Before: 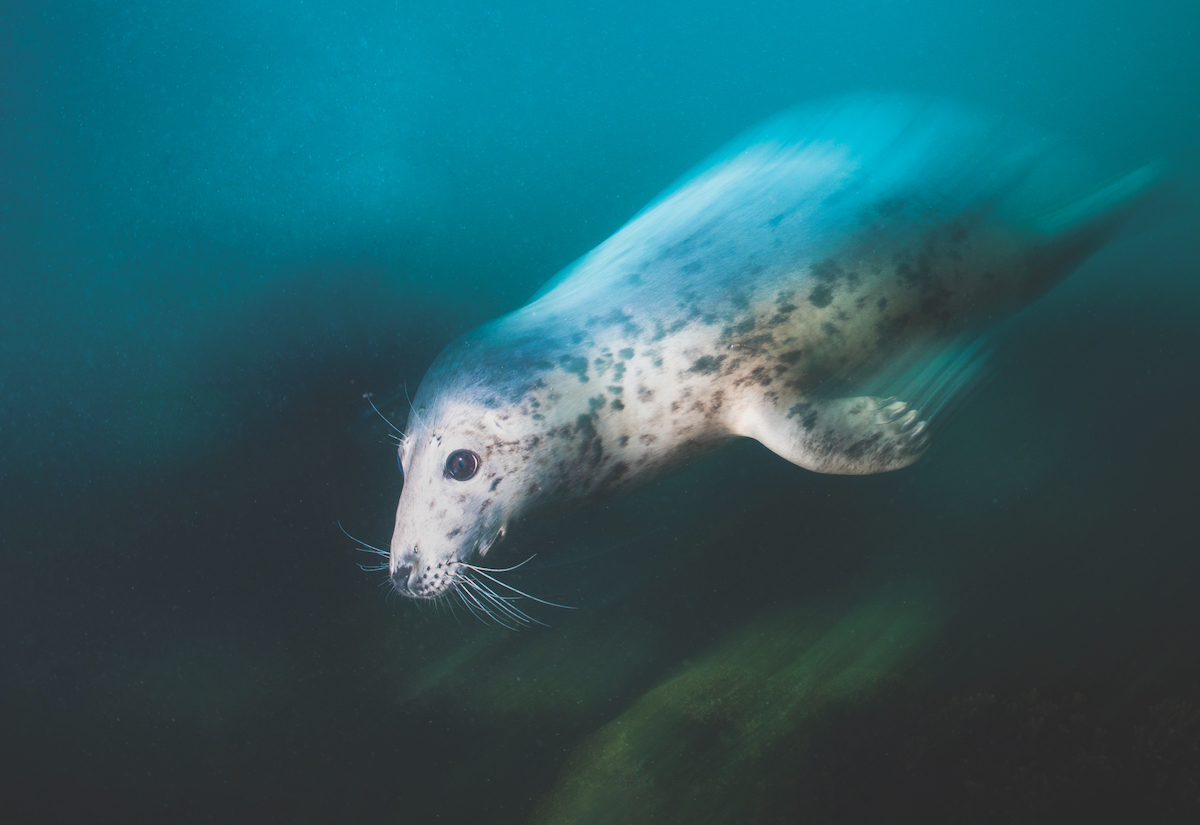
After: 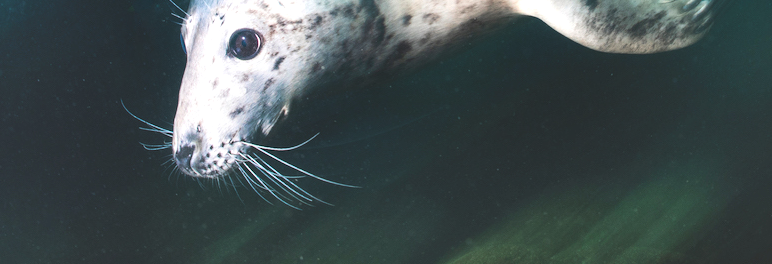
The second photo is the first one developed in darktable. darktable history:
shadows and highlights: soften with gaussian
tone equalizer: -8 EV -0.75 EV, -7 EV -0.7 EV, -6 EV -0.6 EV, -5 EV -0.4 EV, -3 EV 0.4 EV, -2 EV 0.6 EV, -1 EV 0.7 EV, +0 EV 0.75 EV, edges refinement/feathering 500, mask exposure compensation -1.57 EV, preserve details no
crop: left 18.091%, top 51.13%, right 17.525%, bottom 16.85%
